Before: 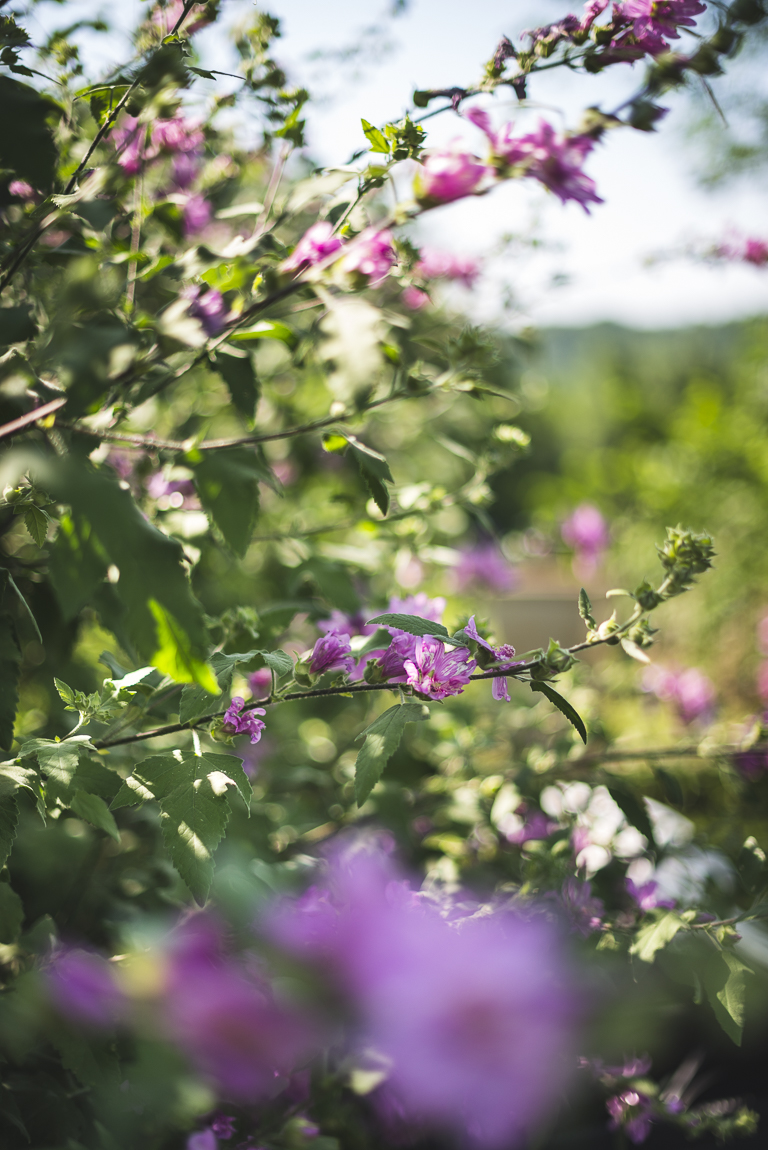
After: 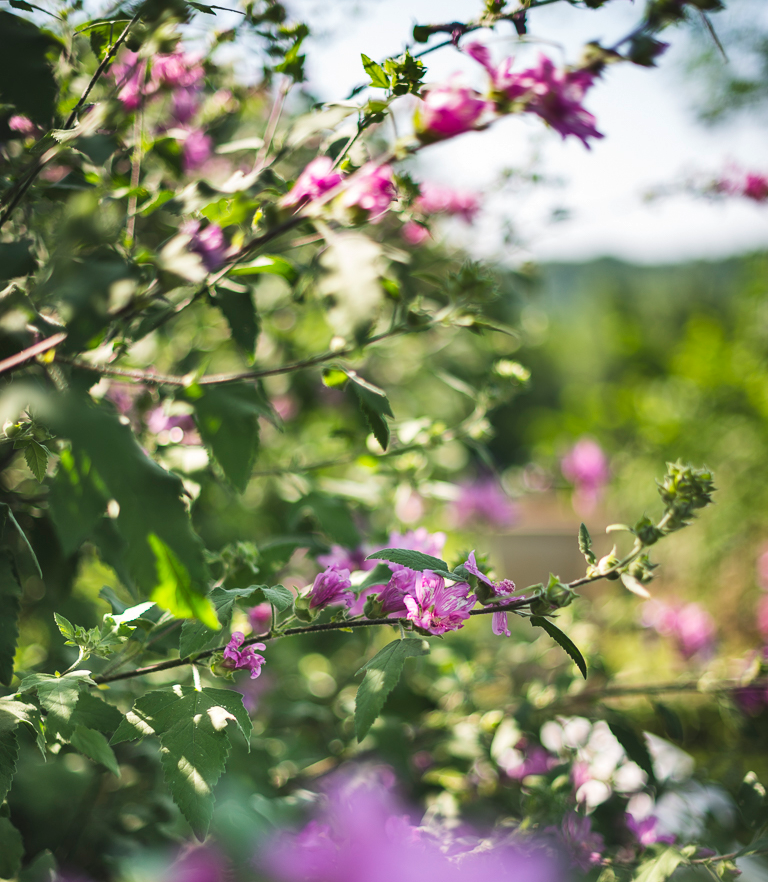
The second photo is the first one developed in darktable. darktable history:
crop: top 5.667%, bottom 17.637%
shadows and highlights: soften with gaussian
